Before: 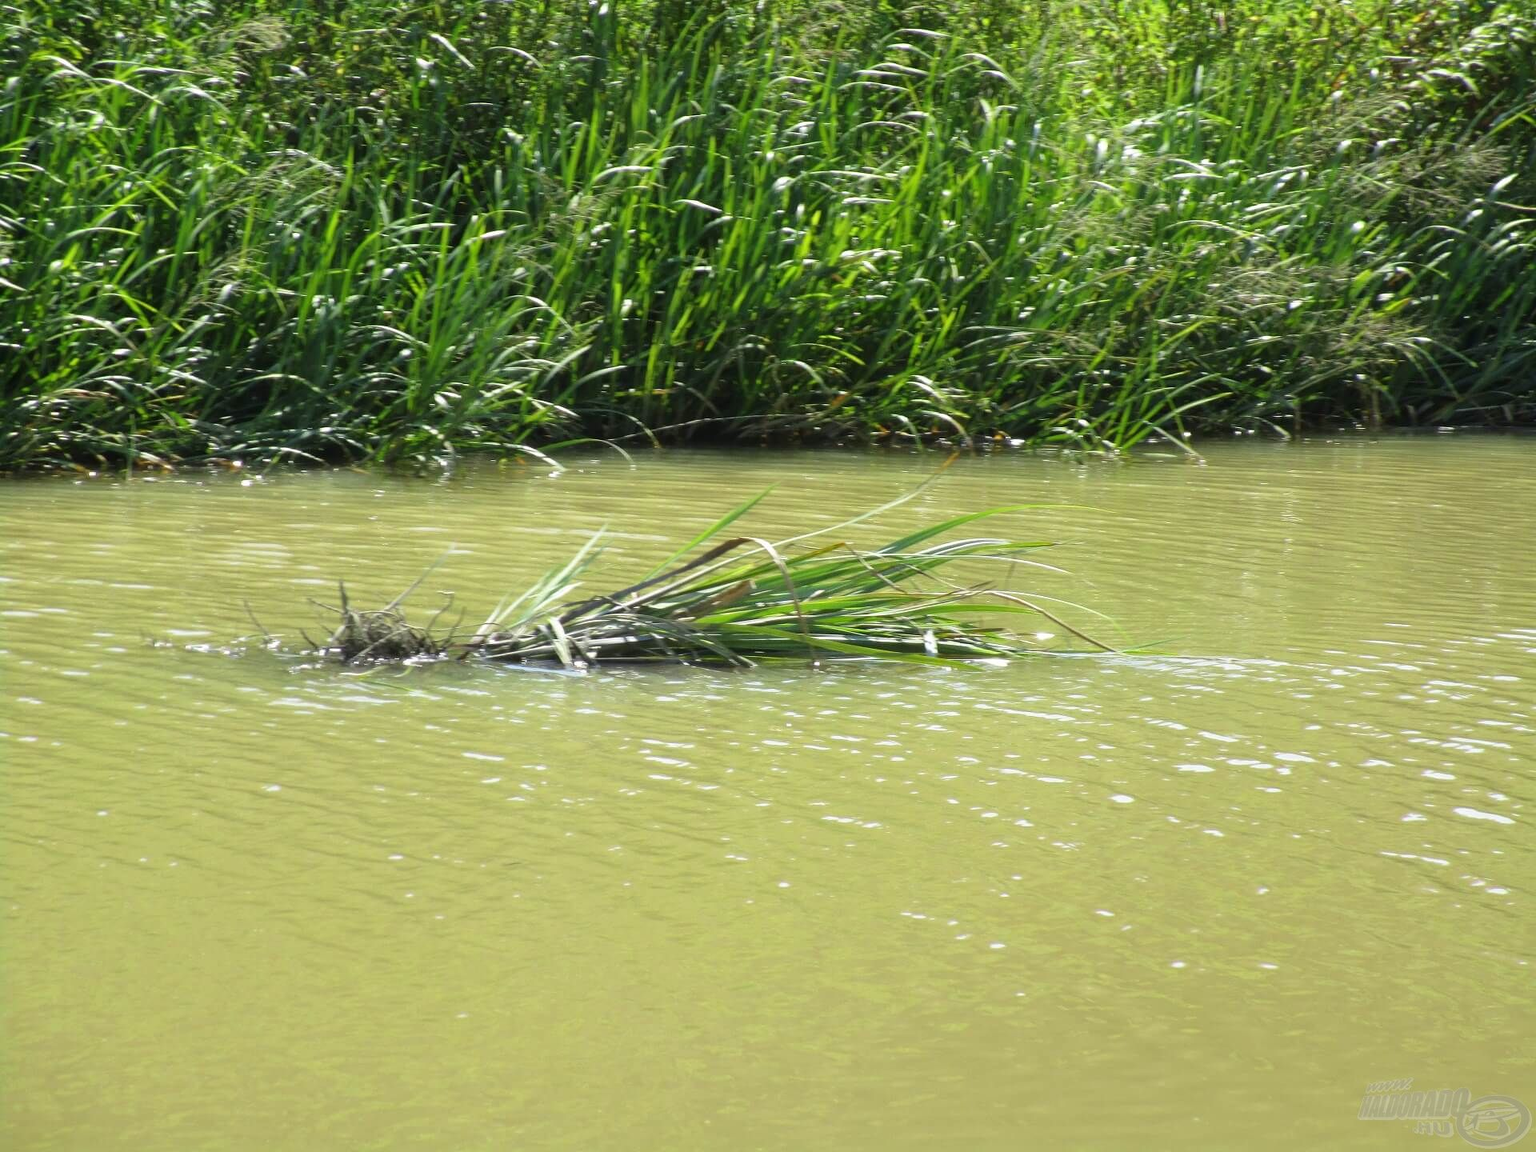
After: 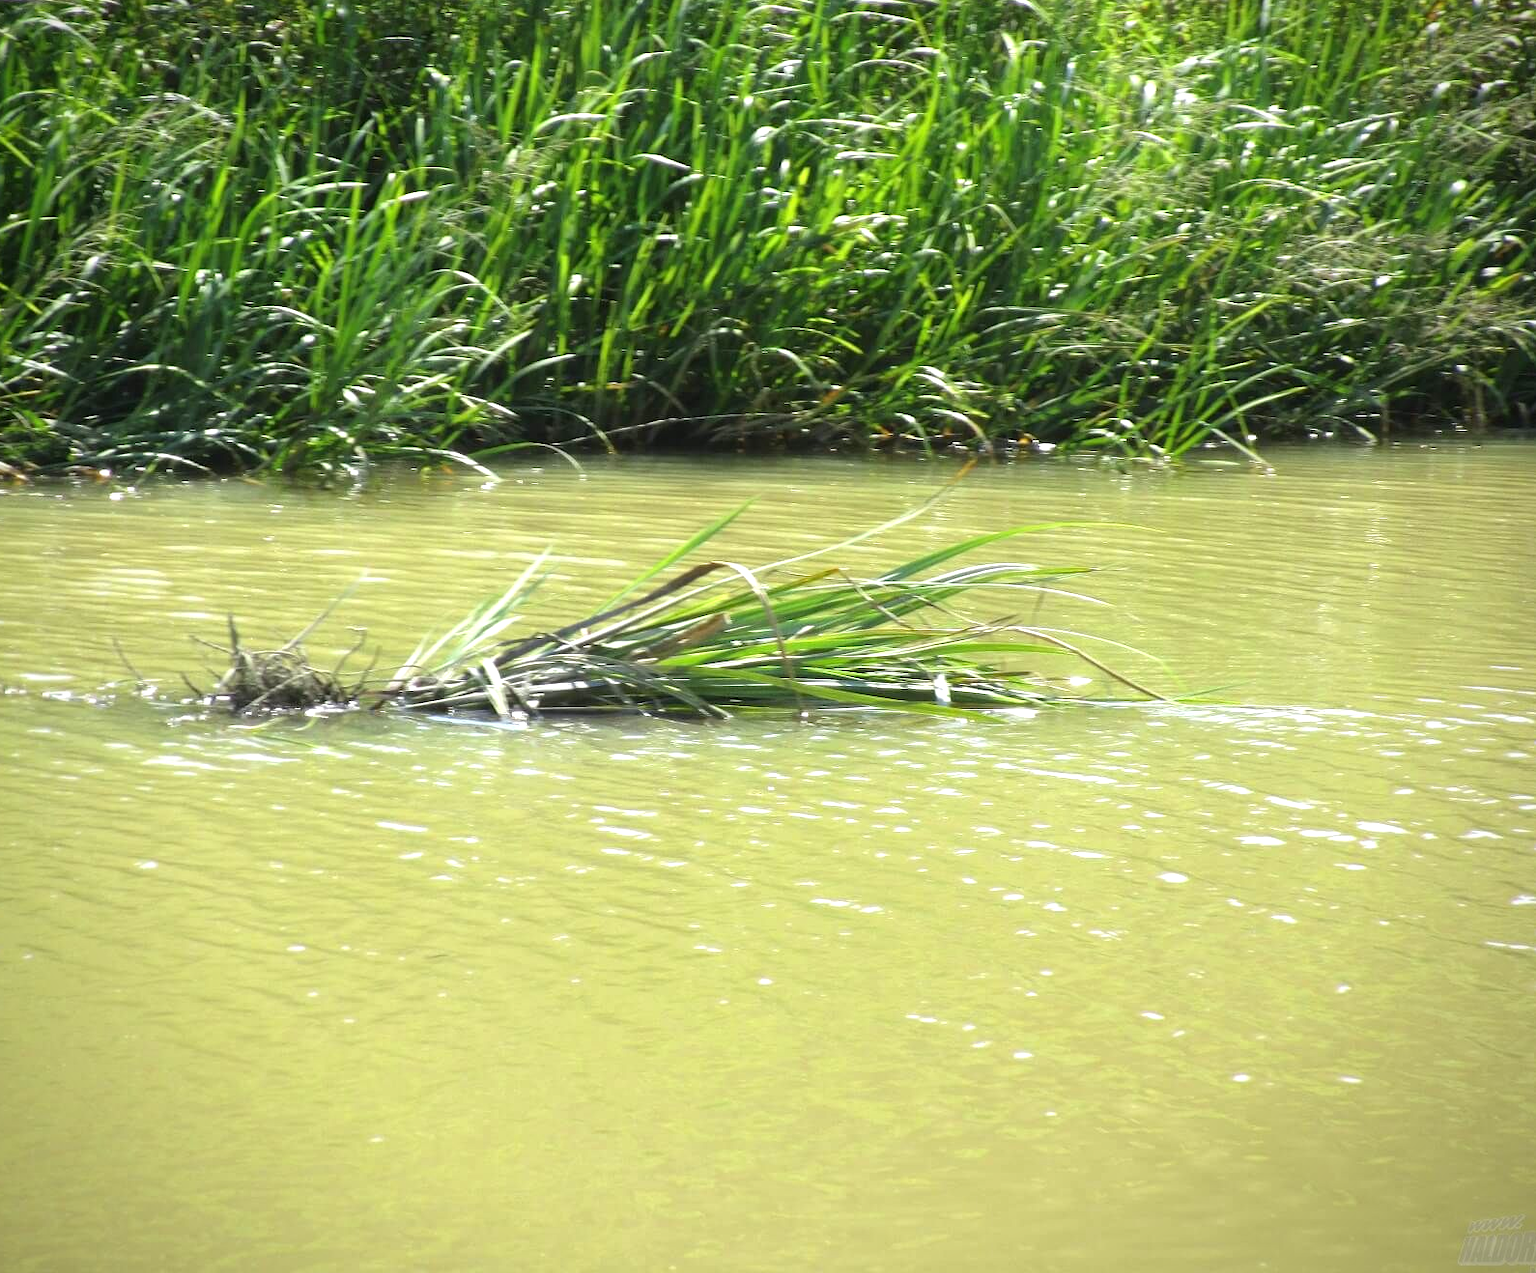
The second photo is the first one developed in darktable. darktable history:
vignetting: saturation 0, unbound false
exposure: black level correction 0, exposure 0.5 EV, compensate highlight preservation false
crop: left 9.807%, top 6.259%, right 7.334%, bottom 2.177%
